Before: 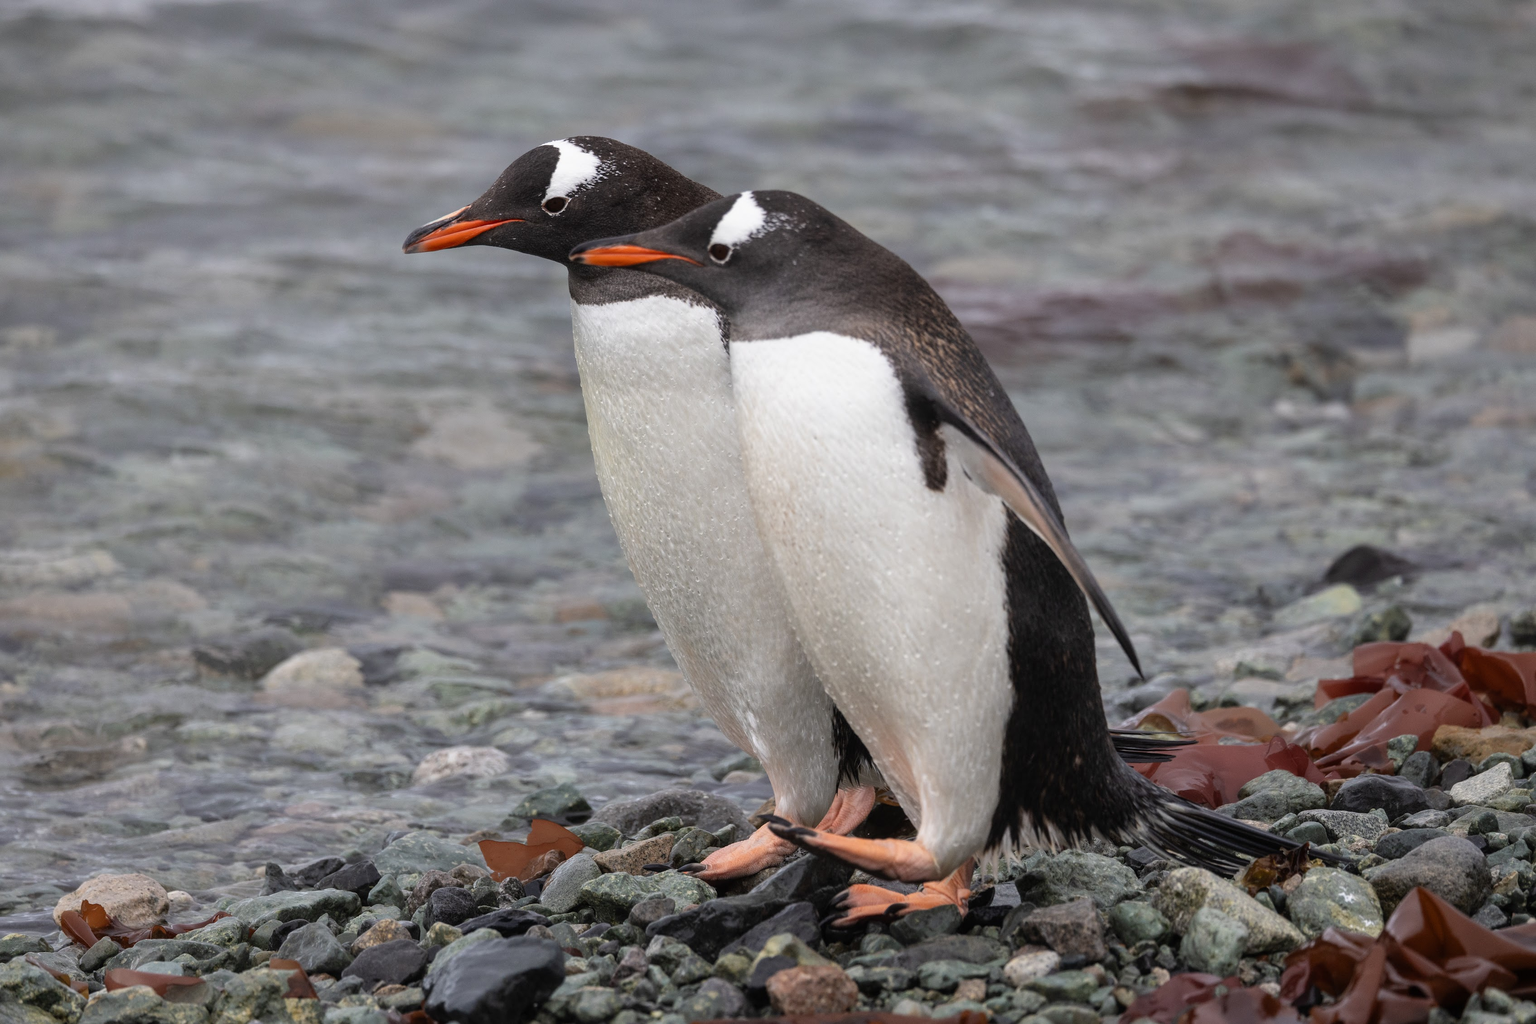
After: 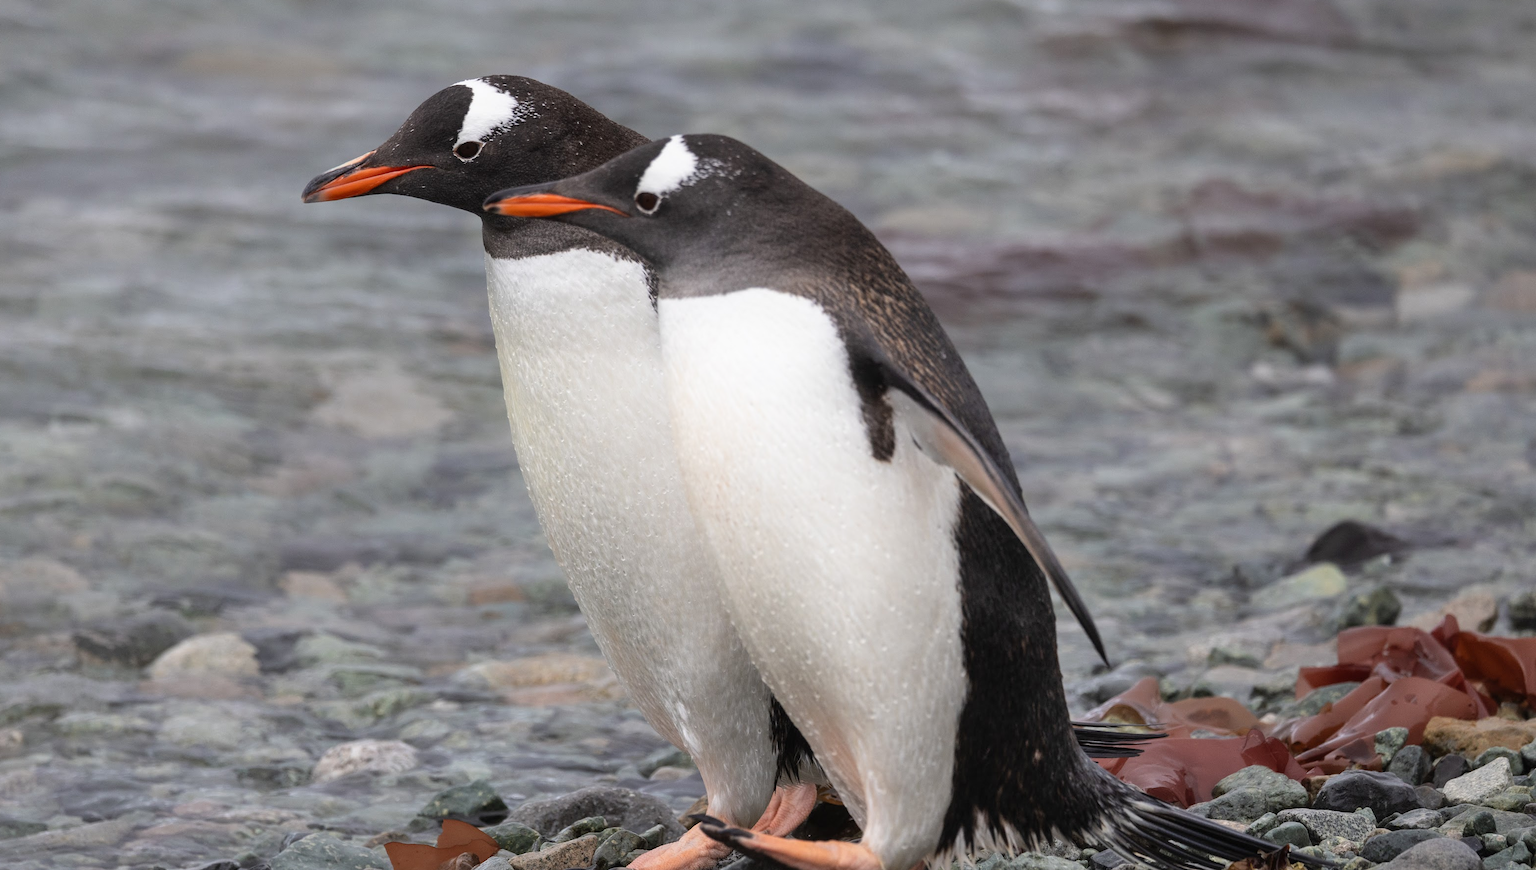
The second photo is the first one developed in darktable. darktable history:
crop: left 8.21%, top 6.614%, bottom 15.297%
shadows and highlights: highlights 71.02, soften with gaussian
